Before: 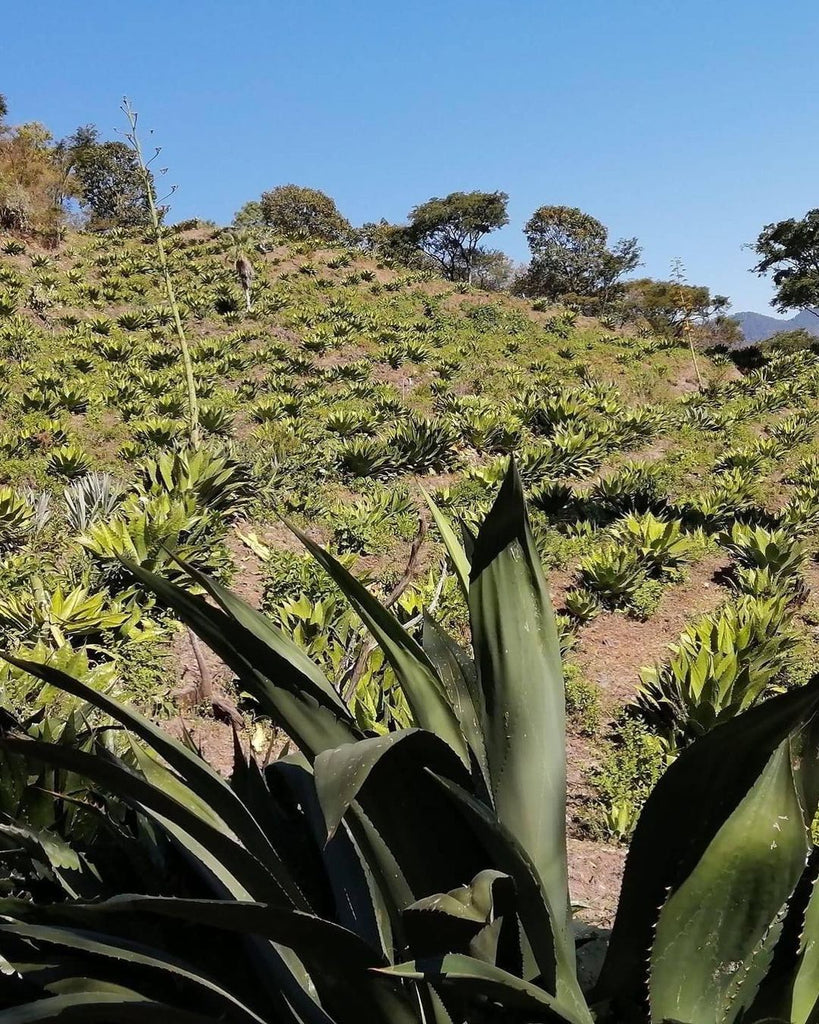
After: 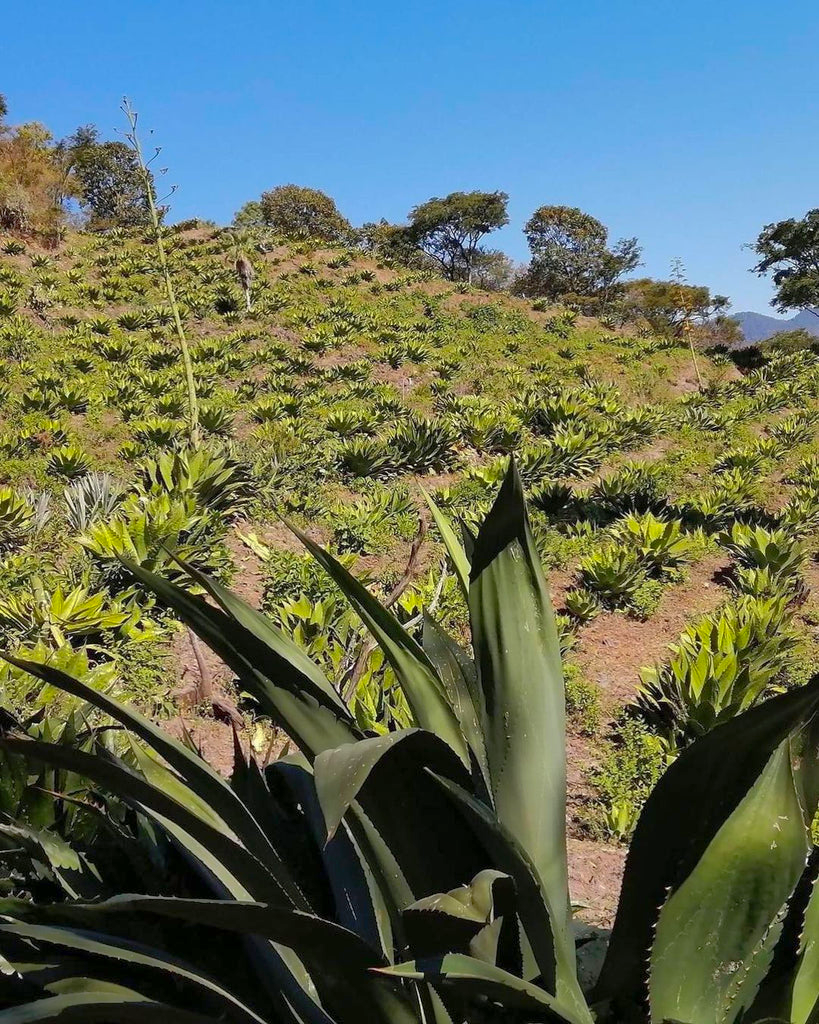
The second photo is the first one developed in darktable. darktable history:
color zones: curves: ch1 [(0.25, 0.61) (0.75, 0.248)]
shadows and highlights: on, module defaults
